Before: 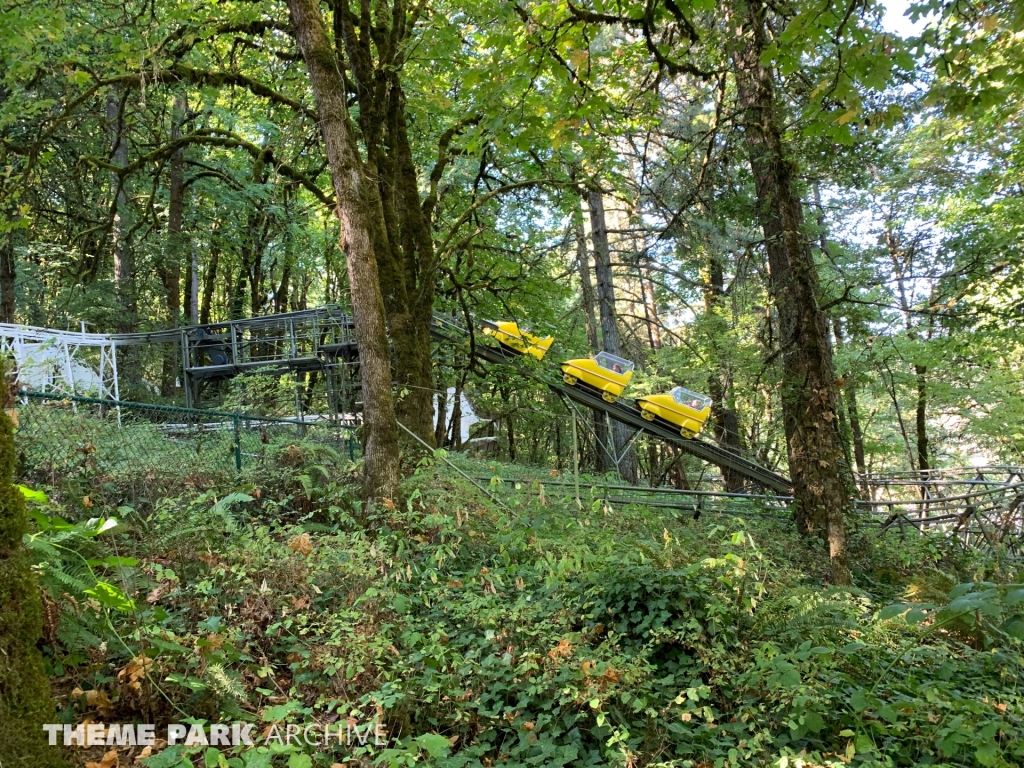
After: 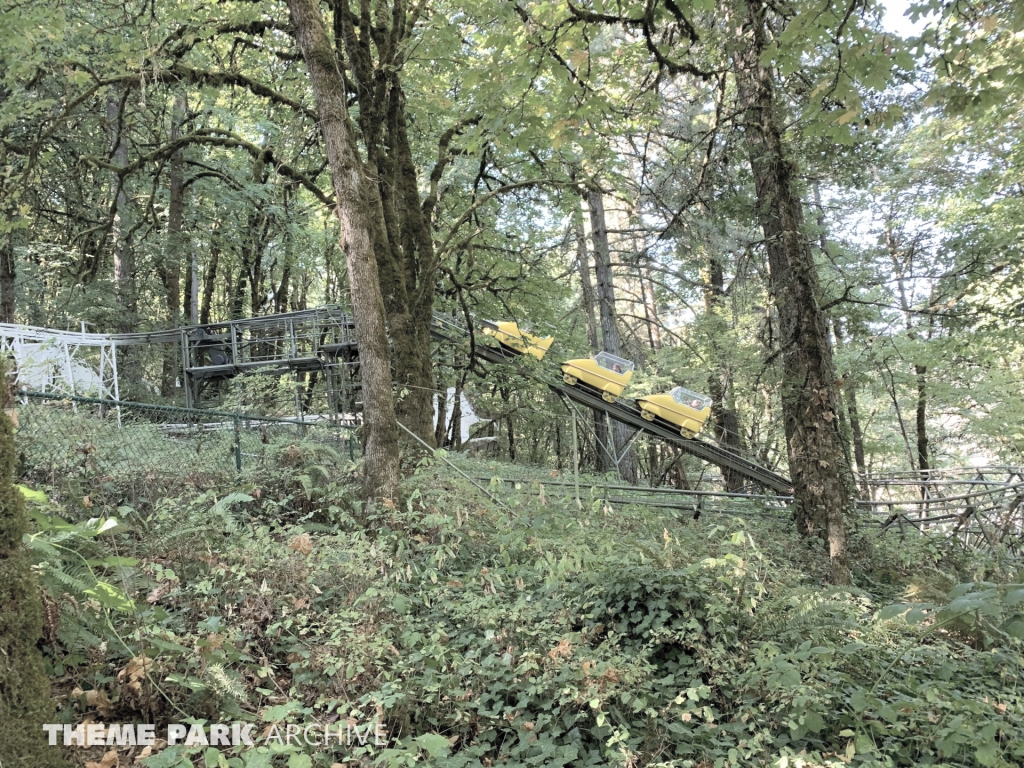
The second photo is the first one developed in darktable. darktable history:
contrast brightness saturation: brightness 0.183, saturation -0.5
